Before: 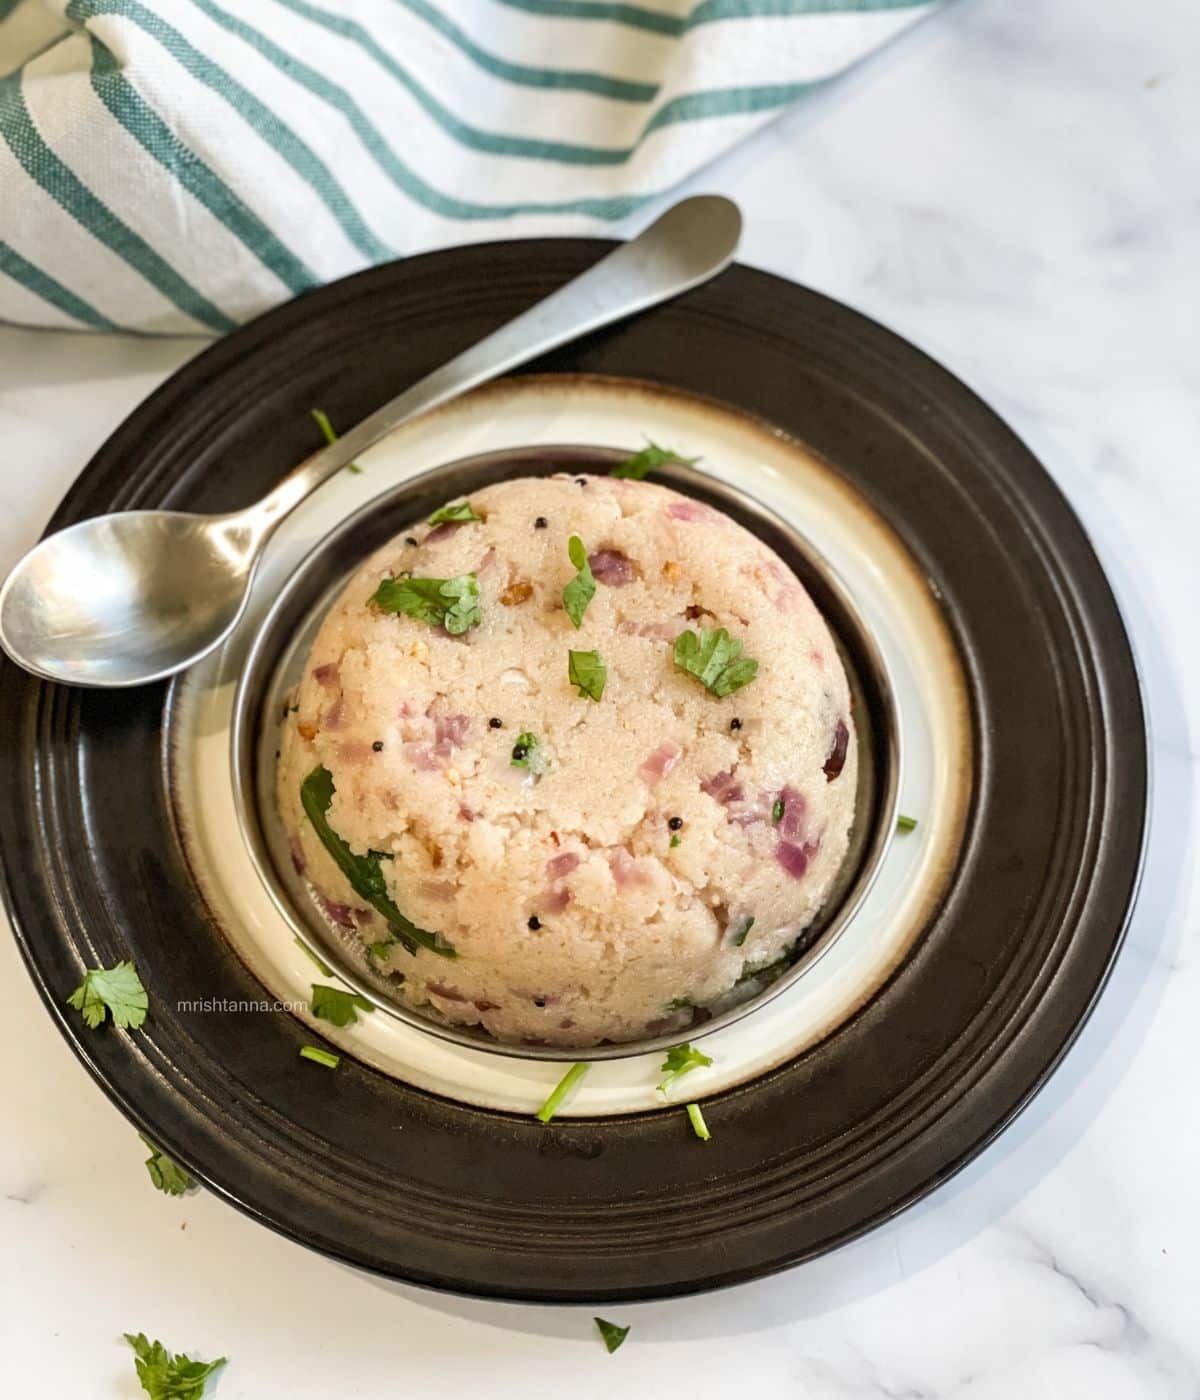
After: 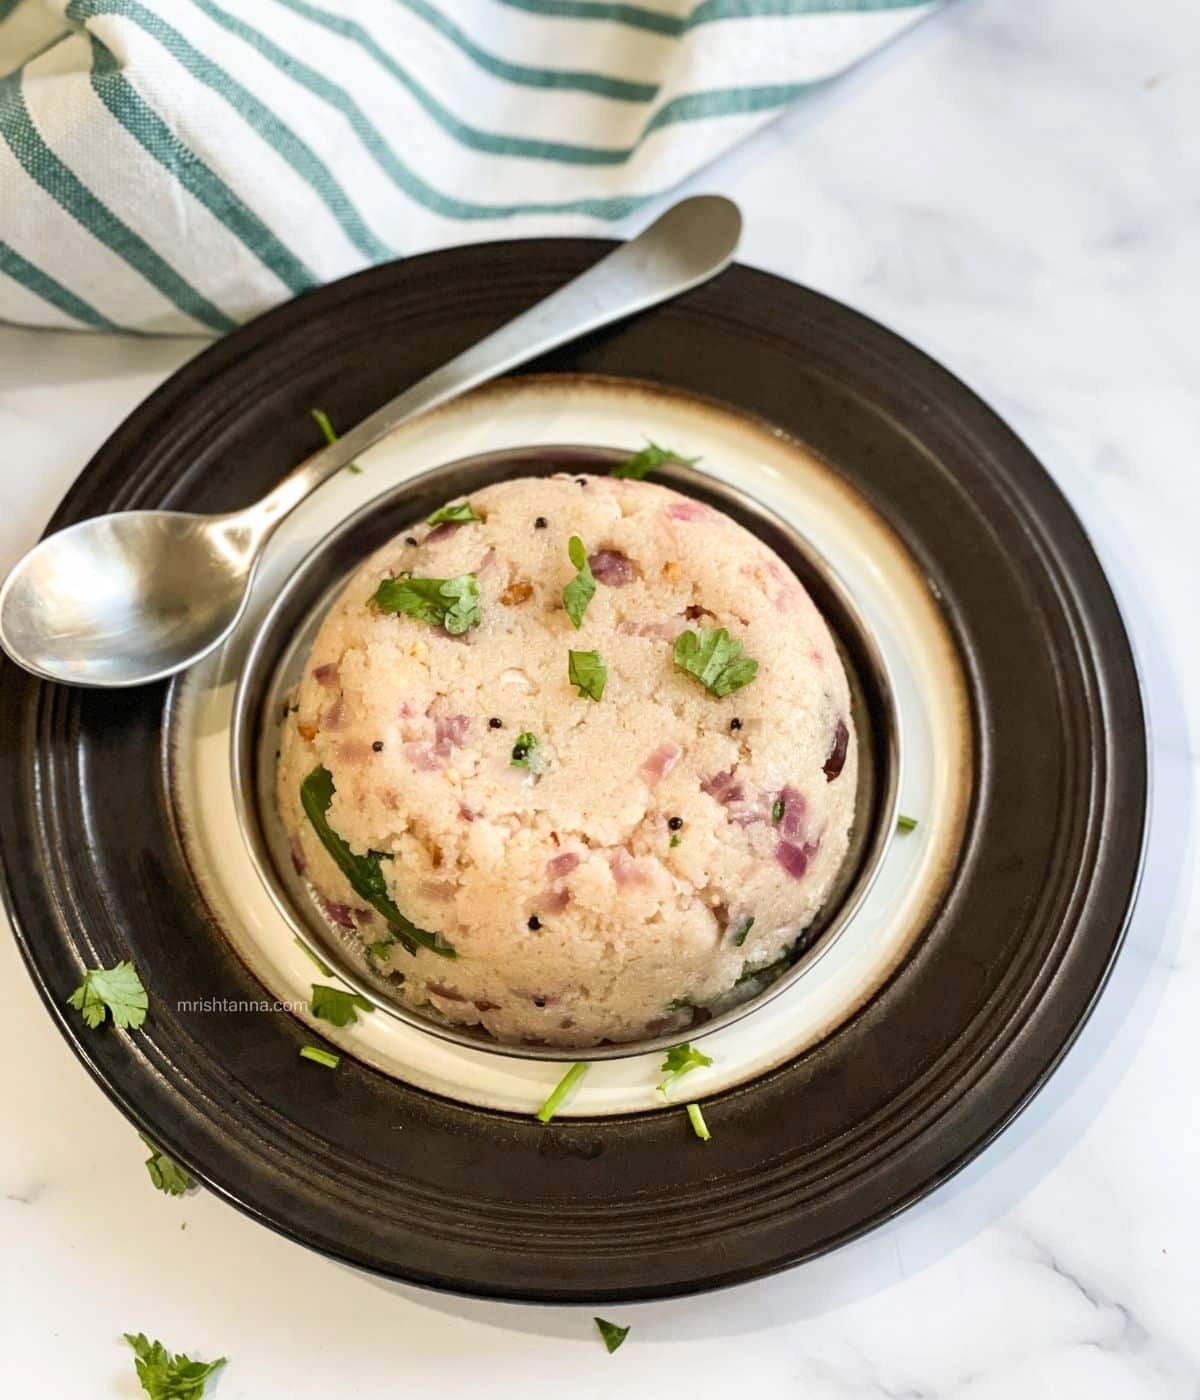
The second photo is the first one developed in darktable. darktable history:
contrast brightness saturation: contrast 0.101, brightness 0.025, saturation 0.022
